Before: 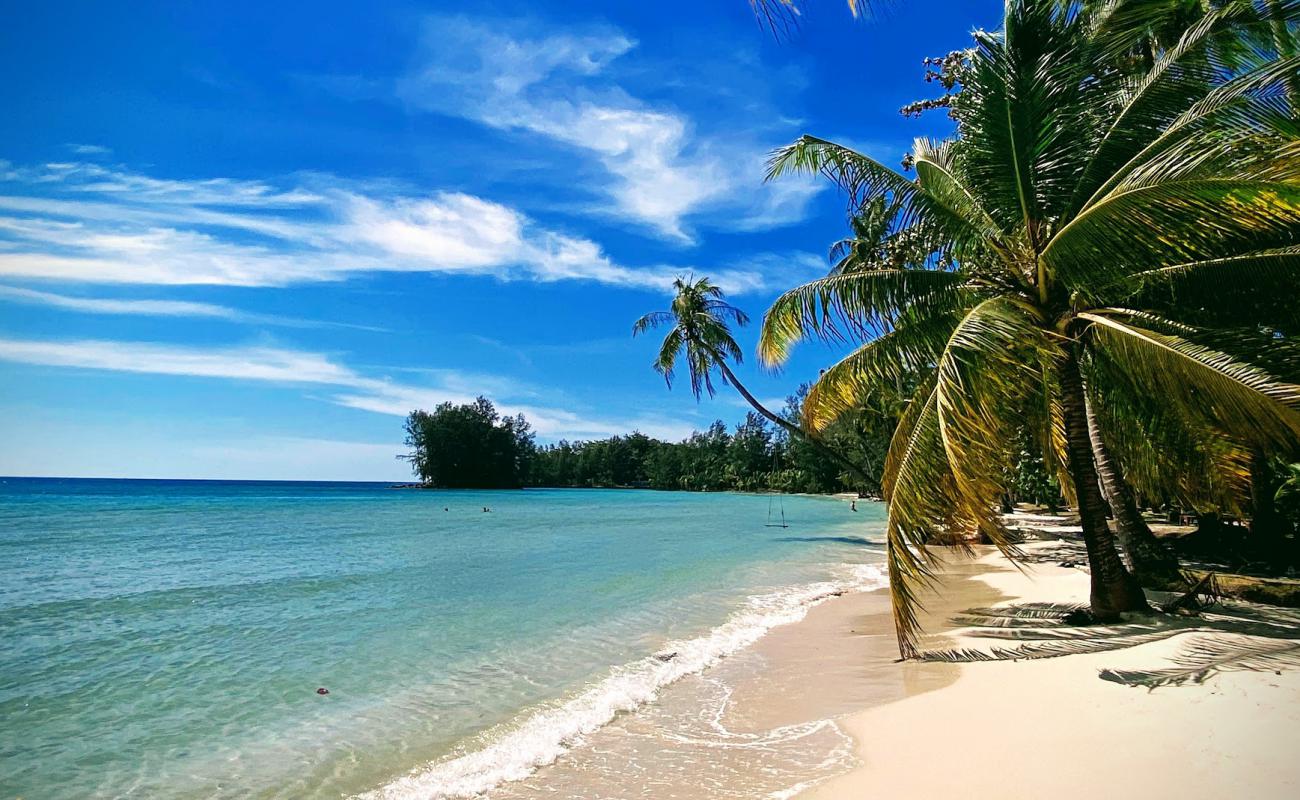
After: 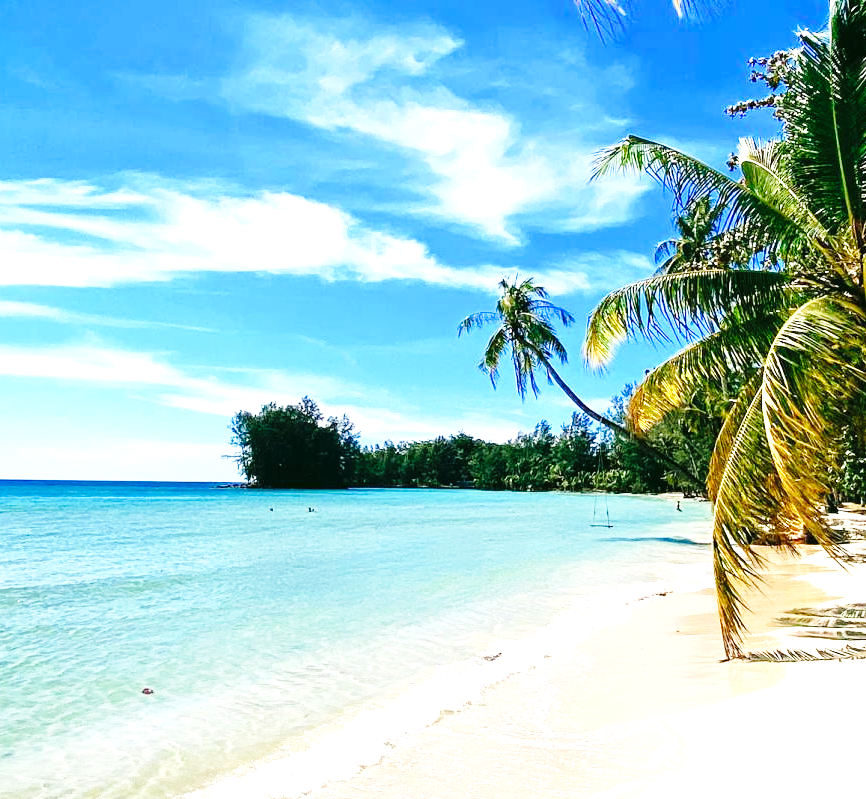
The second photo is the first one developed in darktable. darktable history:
crop and rotate: left 13.537%, right 19.796%
exposure: exposure 1 EV, compensate highlight preservation false
base curve: curves: ch0 [(0, 0) (0.036, 0.025) (0.121, 0.166) (0.206, 0.329) (0.605, 0.79) (1, 1)], preserve colors none
